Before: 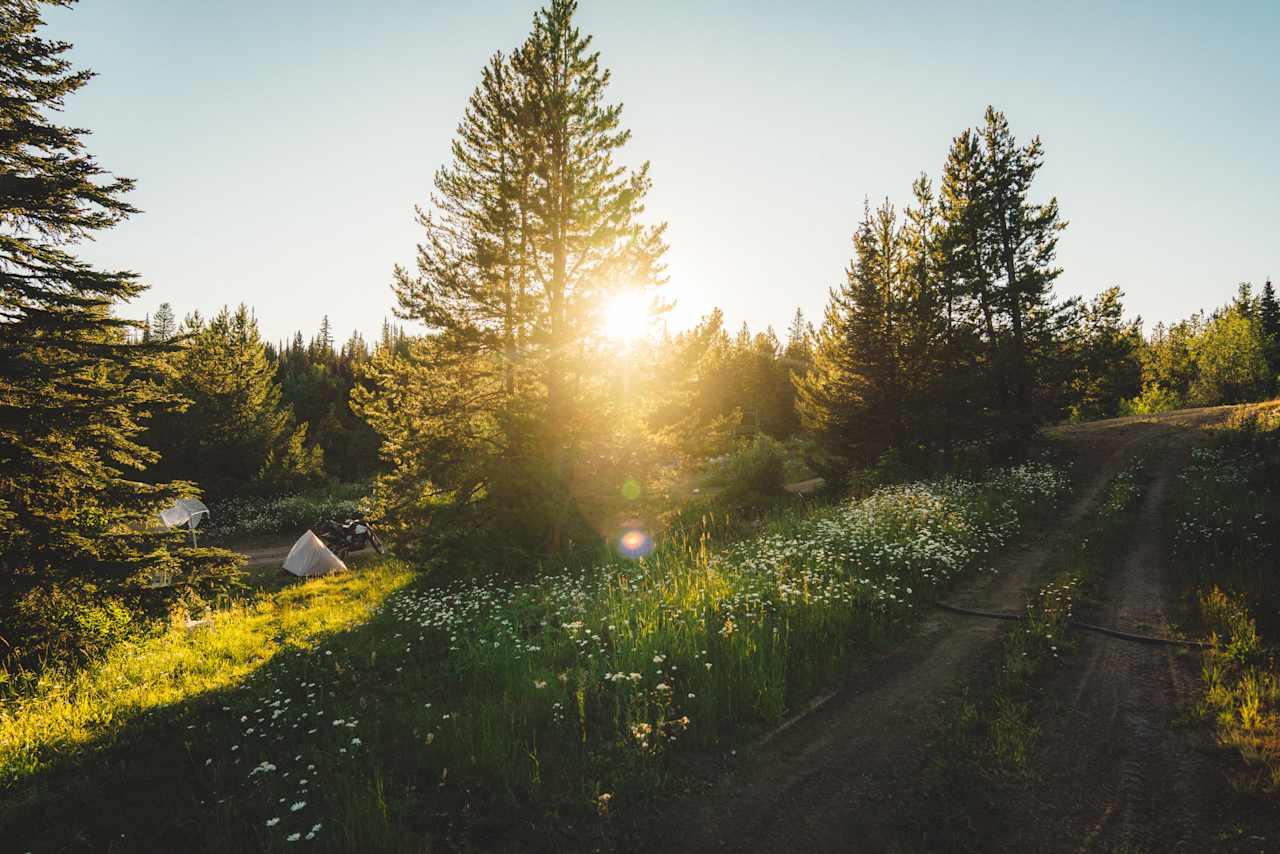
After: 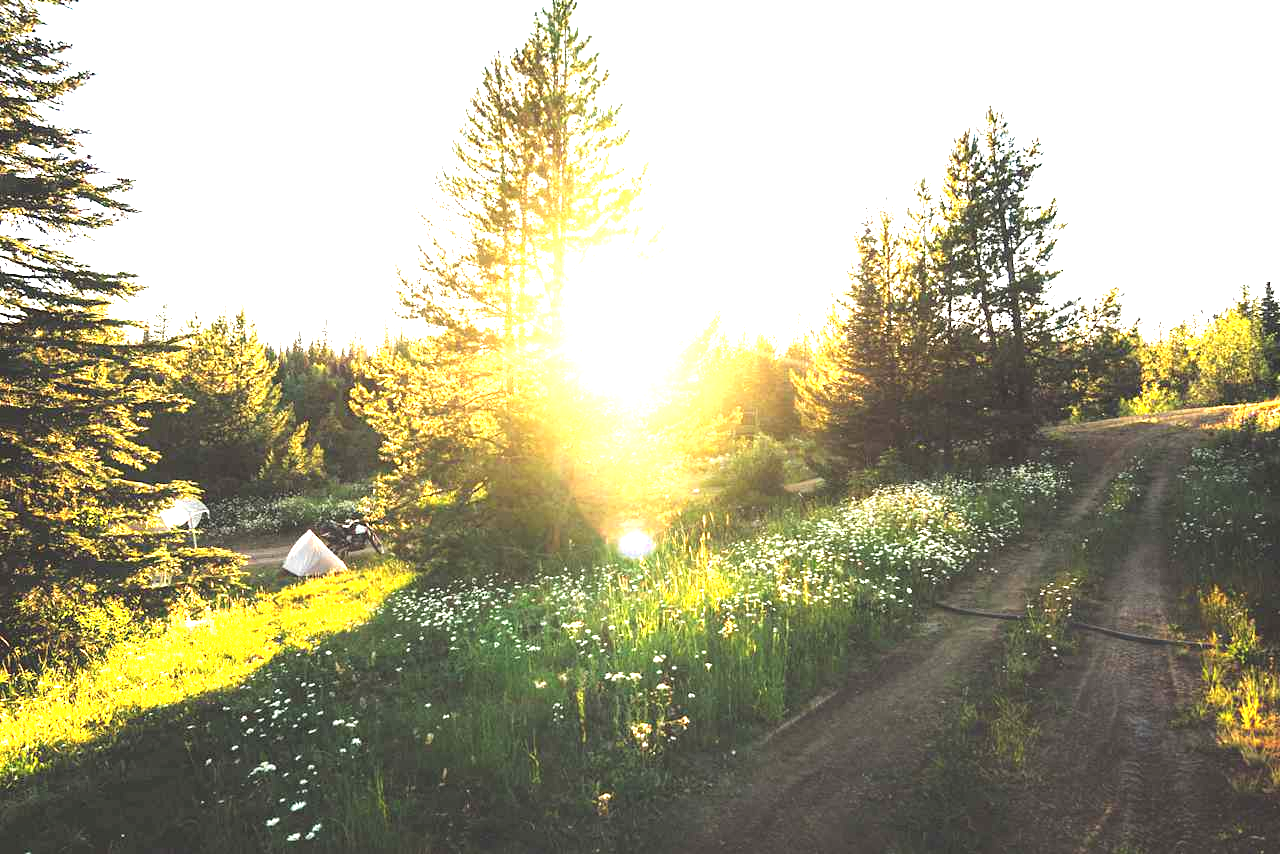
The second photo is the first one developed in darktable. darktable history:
tone equalizer: -8 EV -0.72 EV, -7 EV -0.733 EV, -6 EV -0.595 EV, -5 EV -0.412 EV, -3 EV 0.372 EV, -2 EV 0.6 EV, -1 EV 0.683 EV, +0 EV 0.773 EV
exposure: black level correction -0.002, exposure 1.339 EV, compensate exposure bias true, compensate highlight preservation false
